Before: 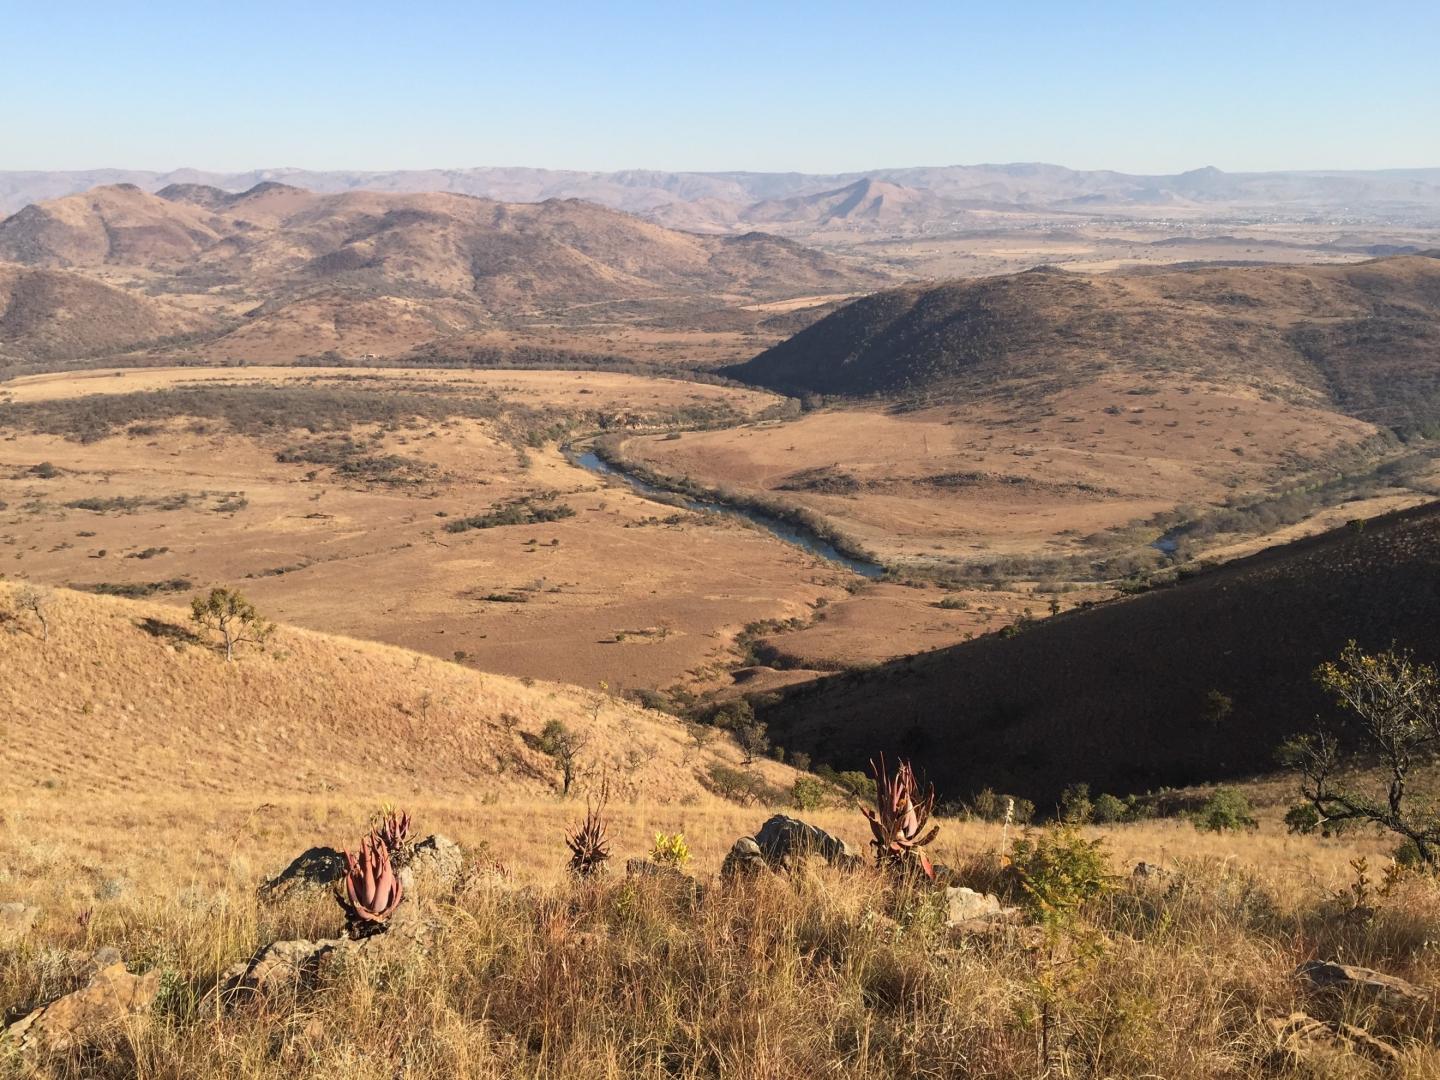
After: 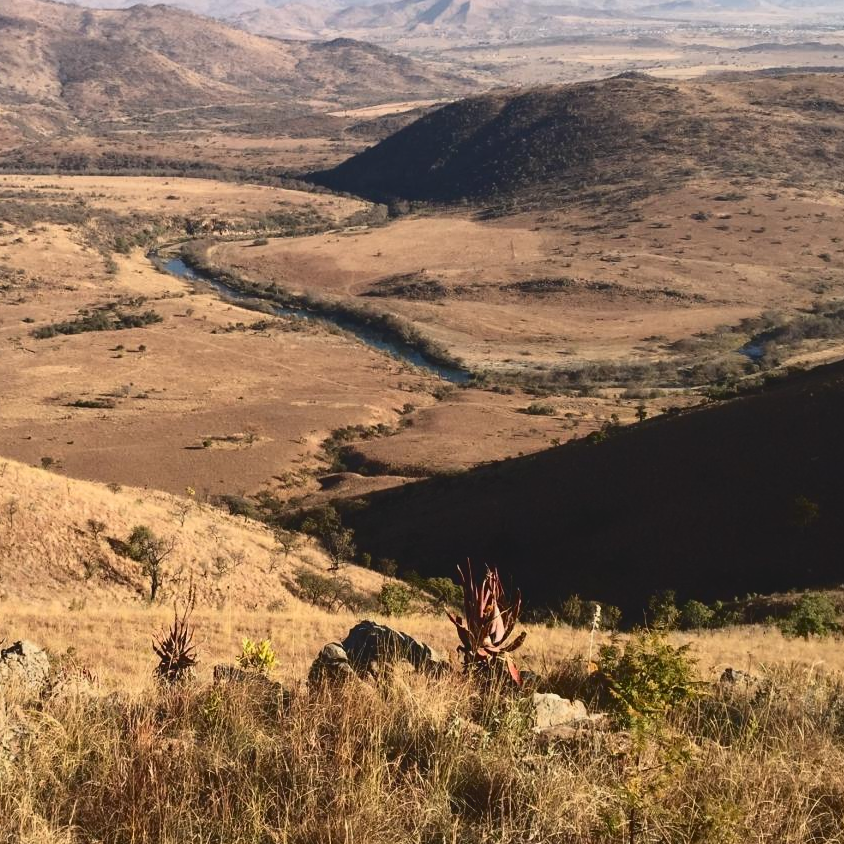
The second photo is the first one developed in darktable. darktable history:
crop and rotate: left 28.706%, top 17.98%, right 12.656%, bottom 3.786%
tone curve: curves: ch0 [(0, 0.072) (0.249, 0.176) (0.518, 0.489) (0.832, 0.854) (1, 0.948)], color space Lab, independent channels, preserve colors none
